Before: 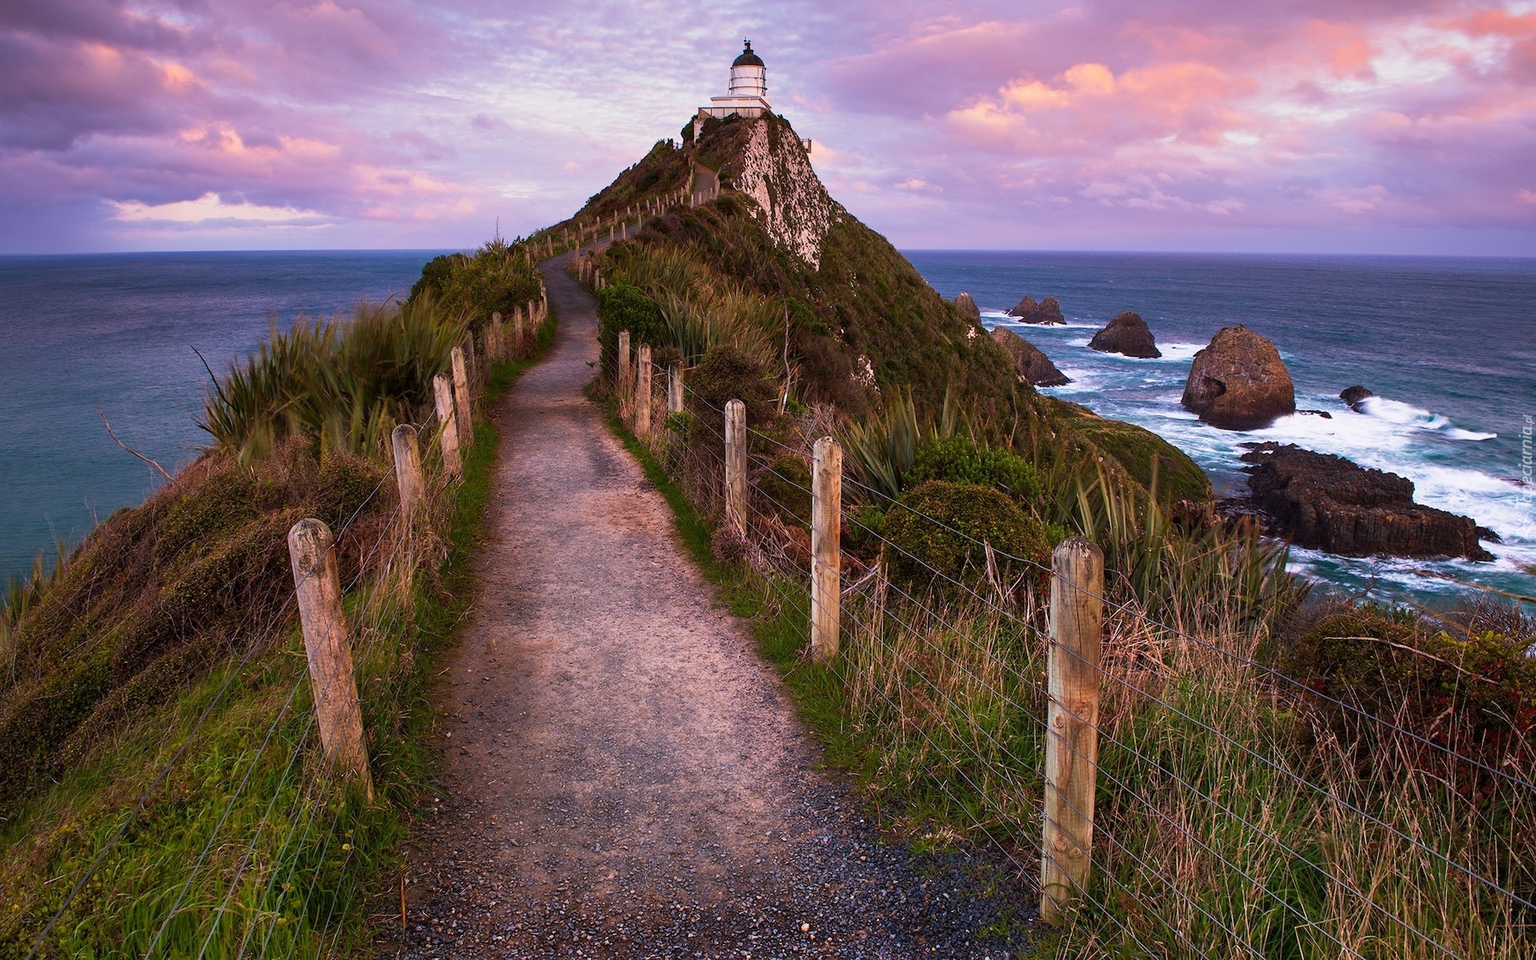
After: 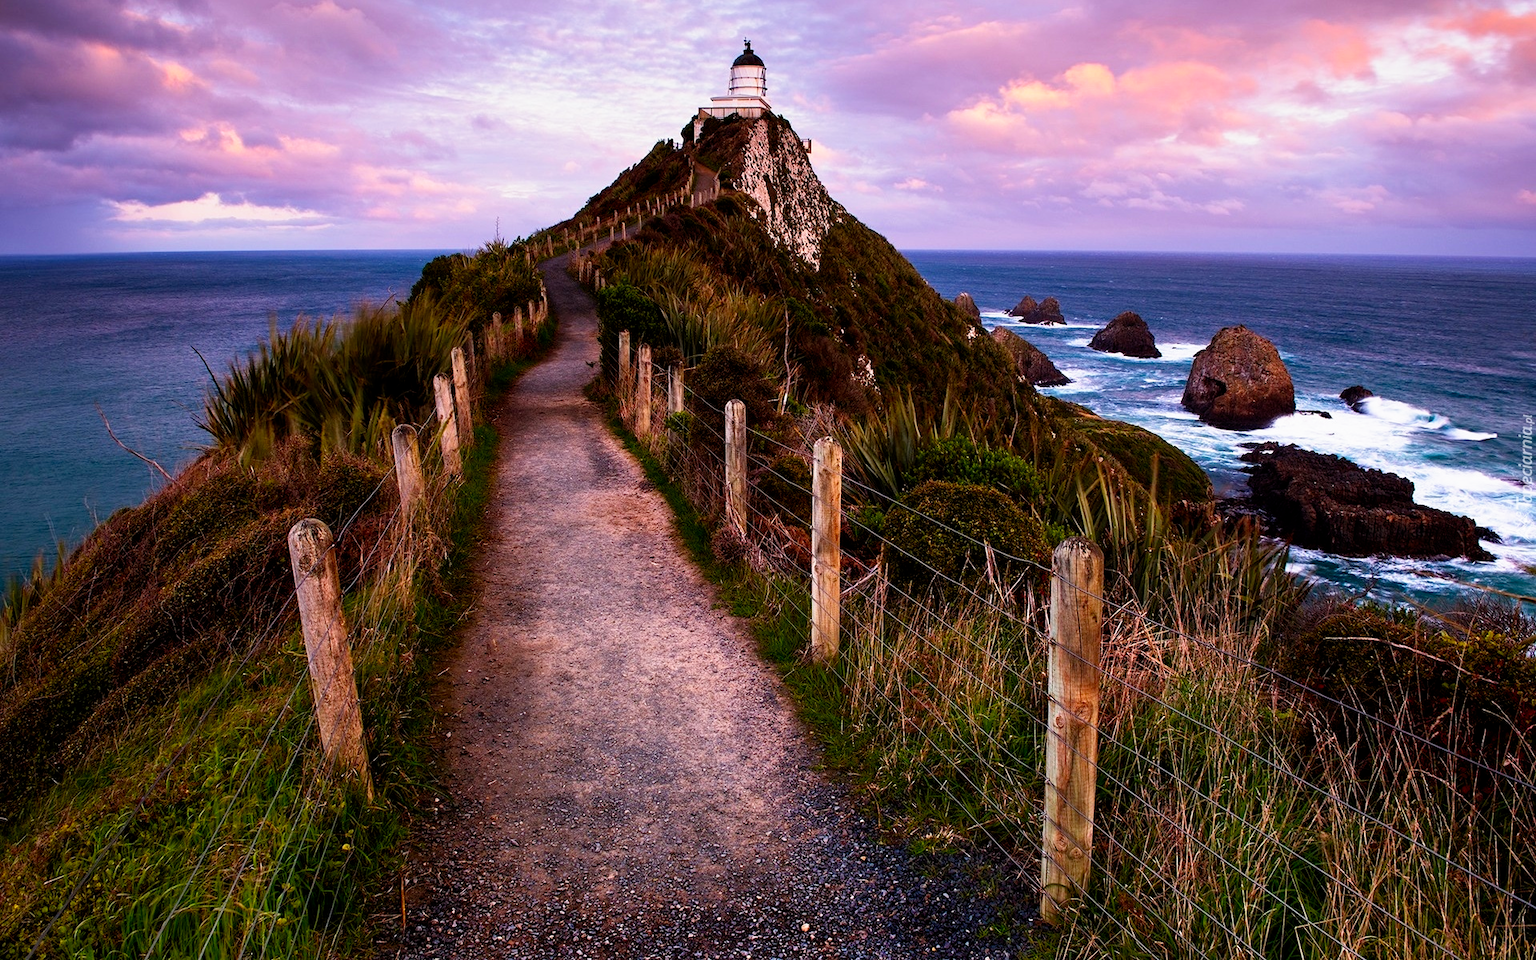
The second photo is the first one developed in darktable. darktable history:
filmic rgb: black relative exposure -8.7 EV, white relative exposure 2.7 EV, threshold 3 EV, target black luminance 0%, hardness 6.25, latitude 76.53%, contrast 1.326, shadows ↔ highlights balance -0.349%, preserve chrominance no, color science v4 (2020), enable highlight reconstruction true
